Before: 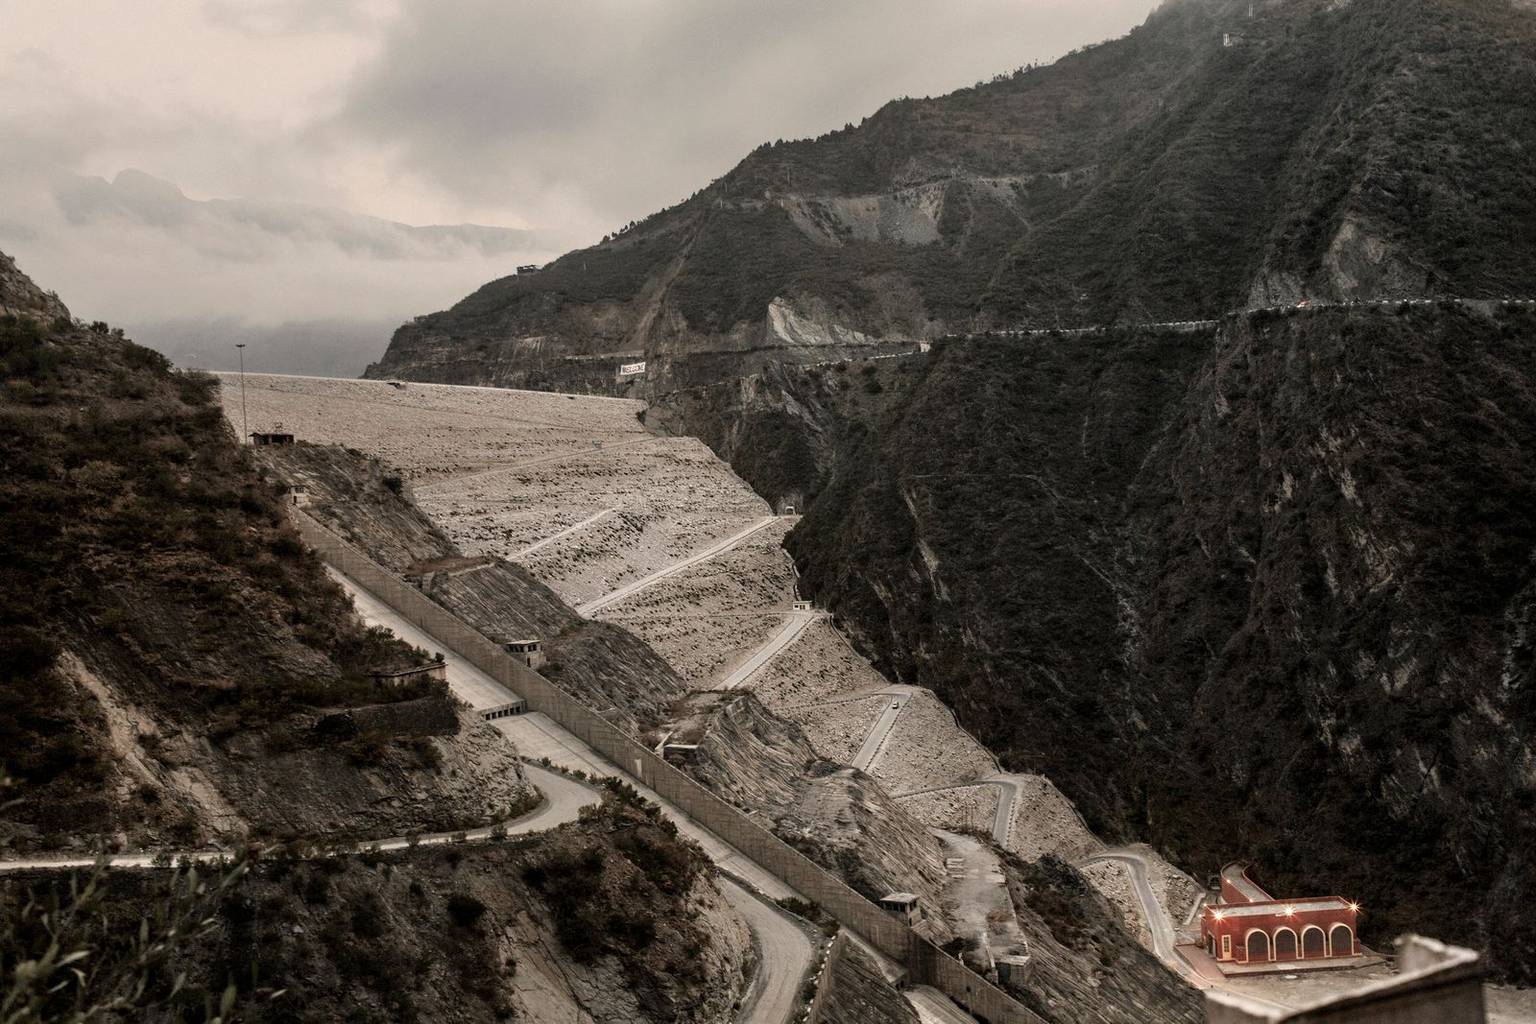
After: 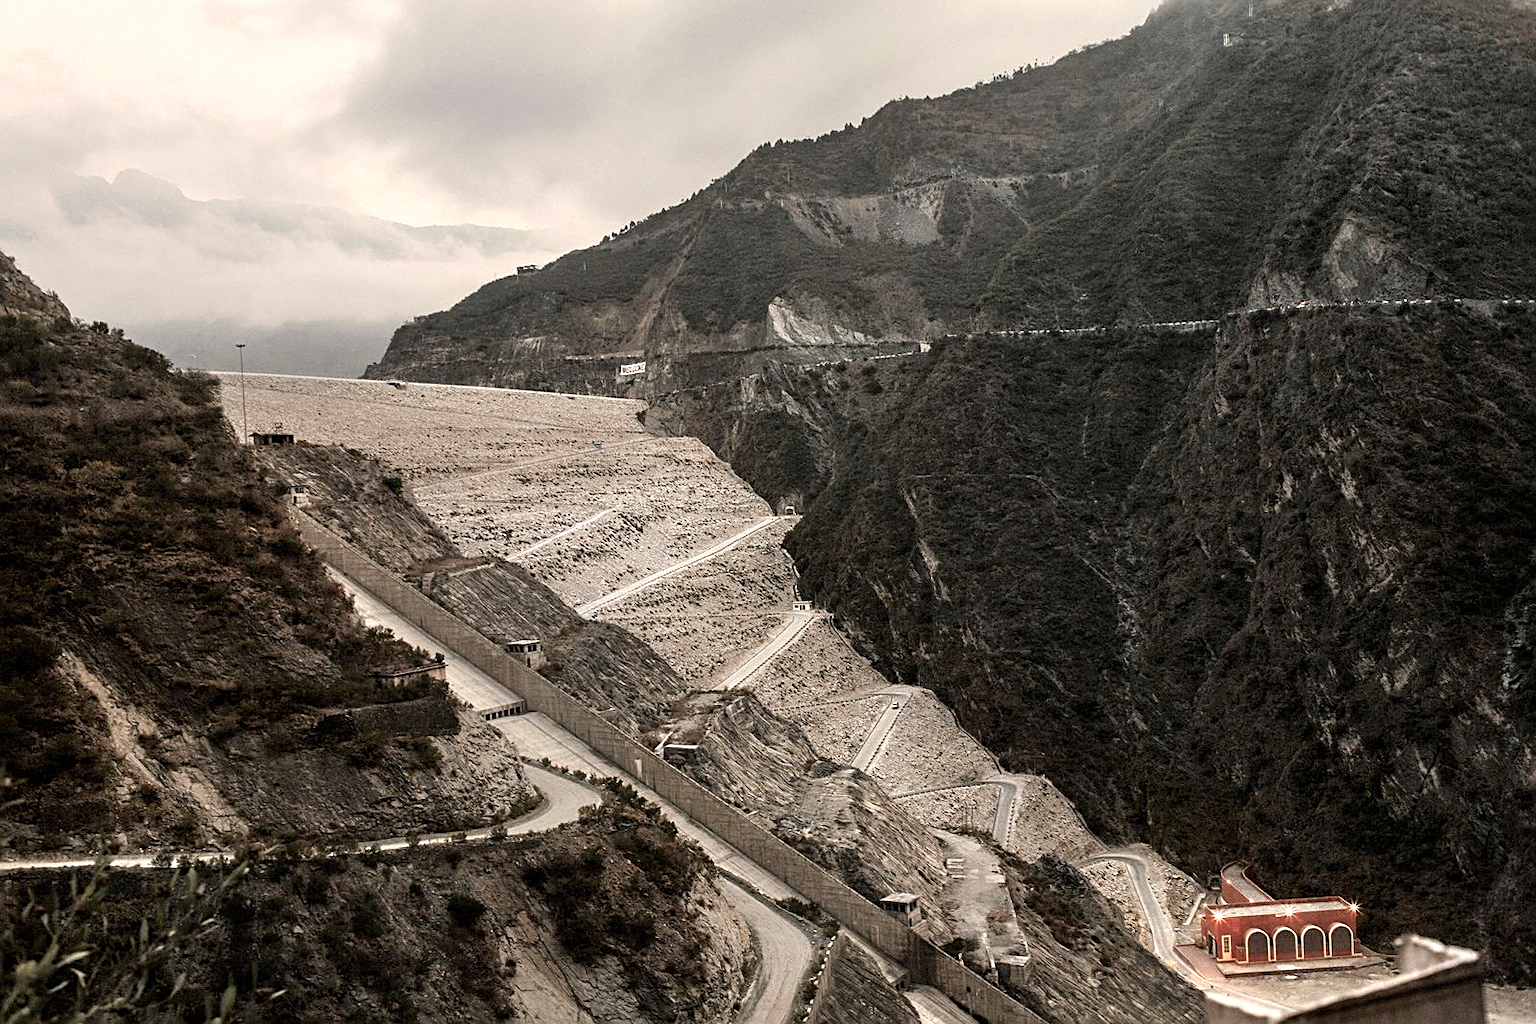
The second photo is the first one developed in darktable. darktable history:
exposure: exposure 0.557 EV, compensate highlight preservation false
sharpen: on, module defaults
